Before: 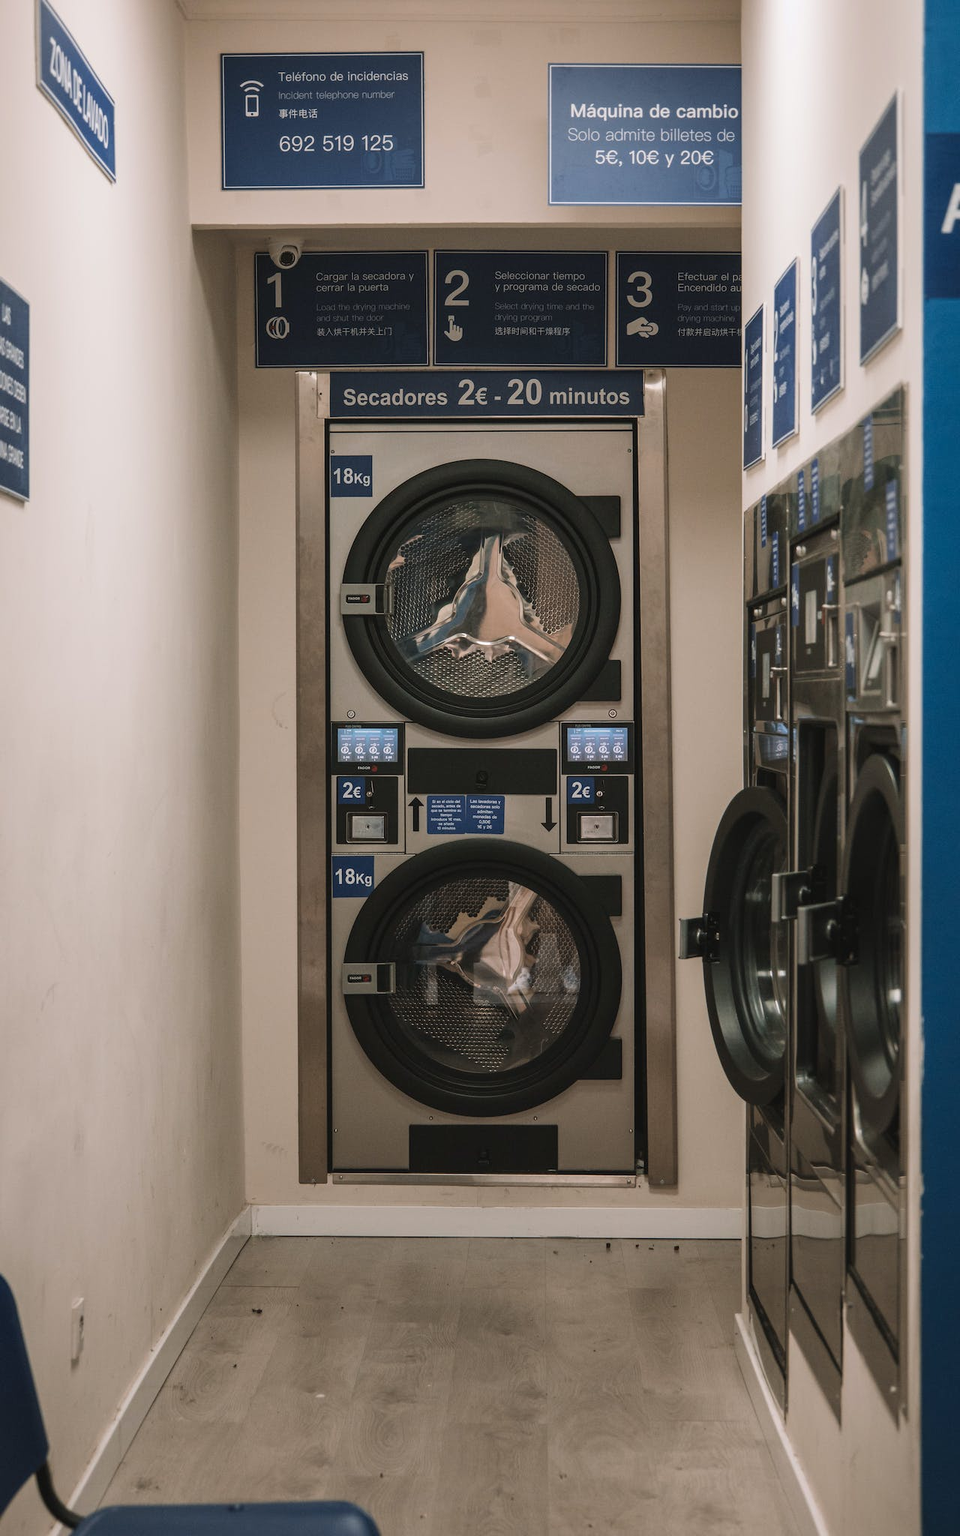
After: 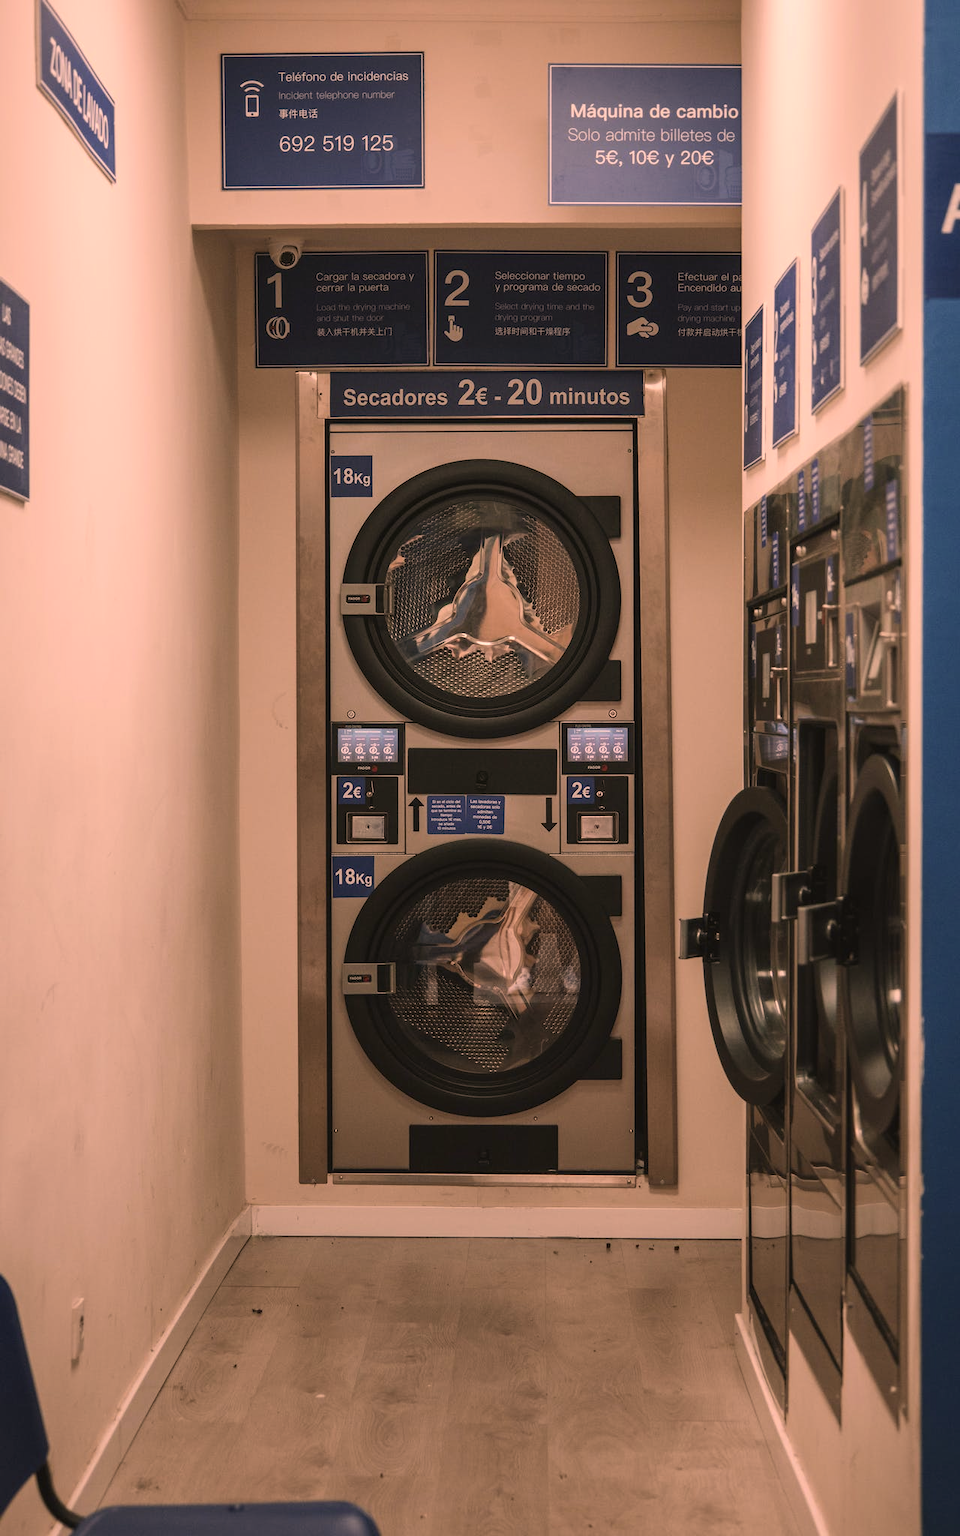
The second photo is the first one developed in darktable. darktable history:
color correction: highlights a* 20.67, highlights b* 19.76
